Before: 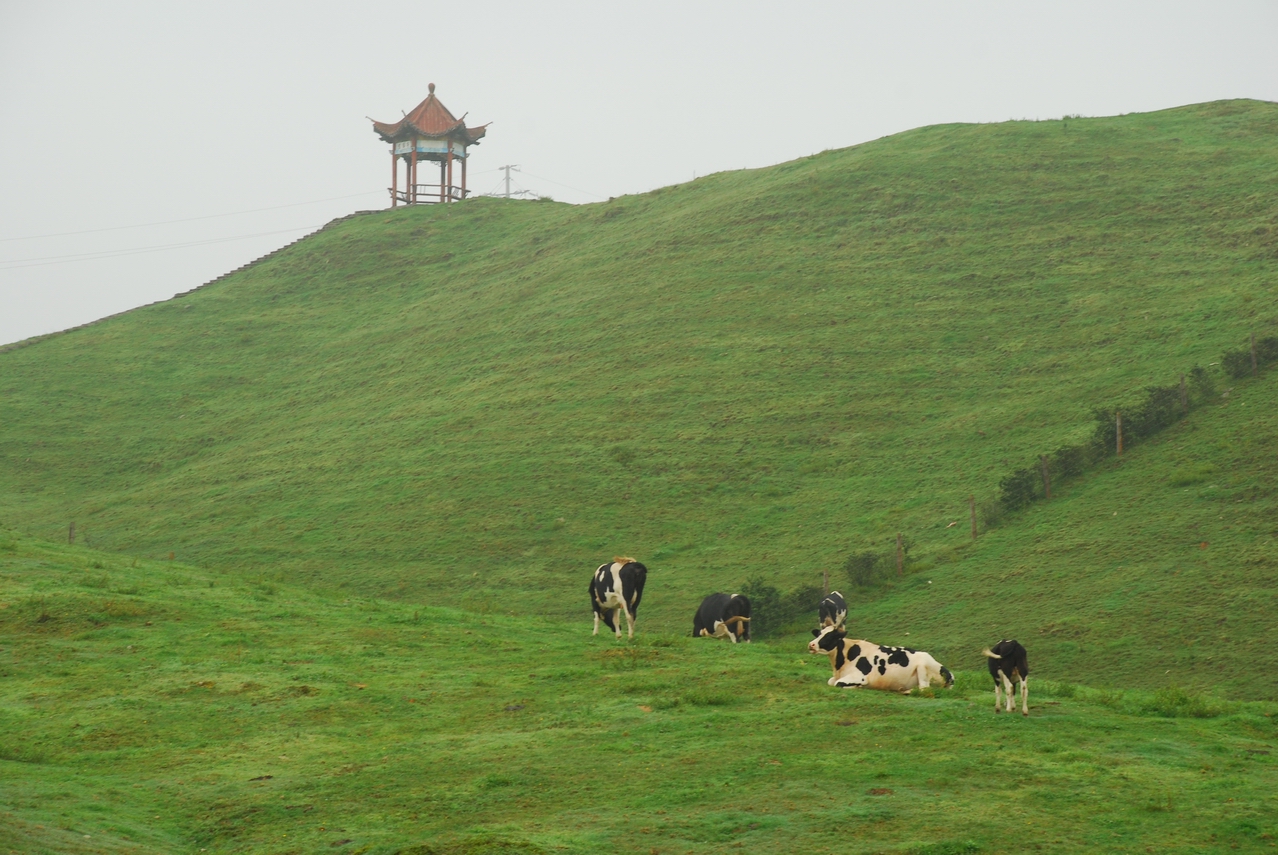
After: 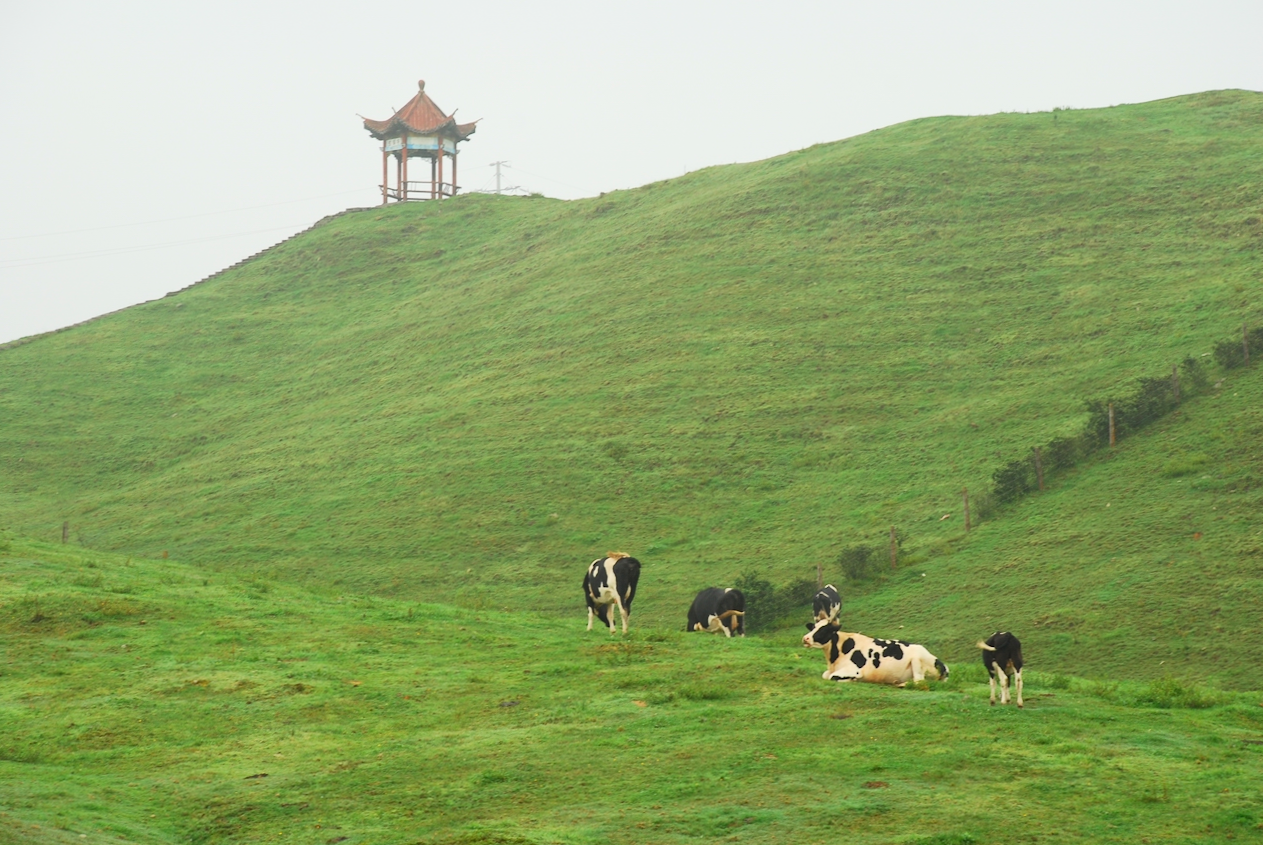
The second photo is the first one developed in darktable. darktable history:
rotate and perspective: rotation -0.45°, automatic cropping original format, crop left 0.008, crop right 0.992, crop top 0.012, crop bottom 0.988
contrast brightness saturation: contrast 0.2, brightness 0.15, saturation 0.14
